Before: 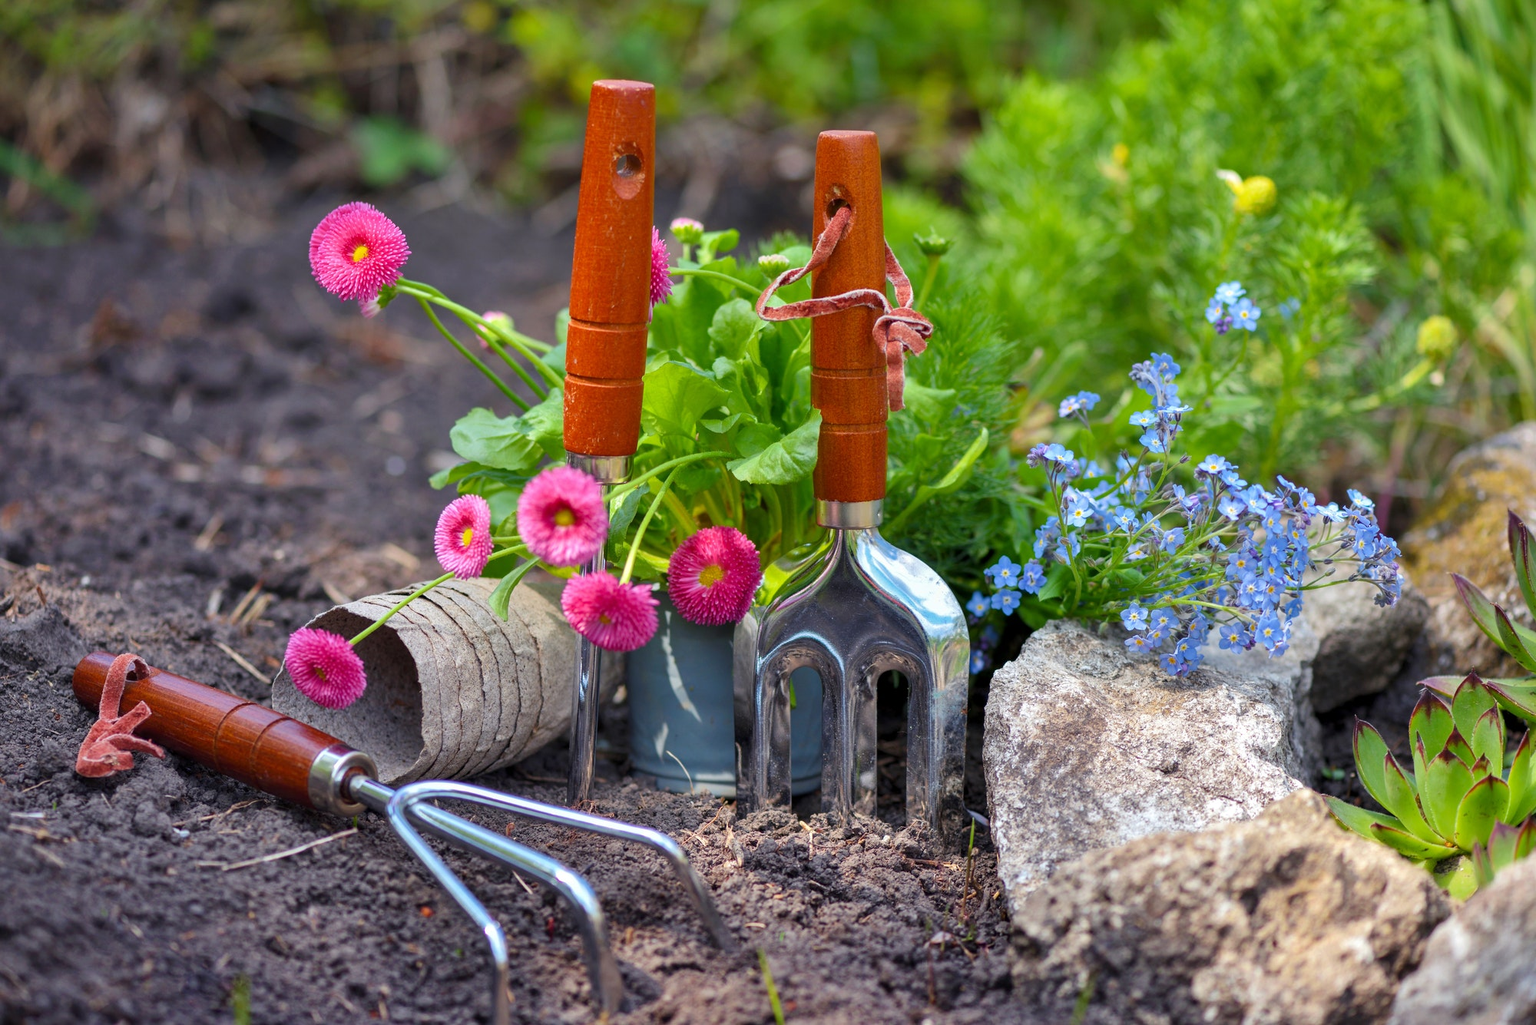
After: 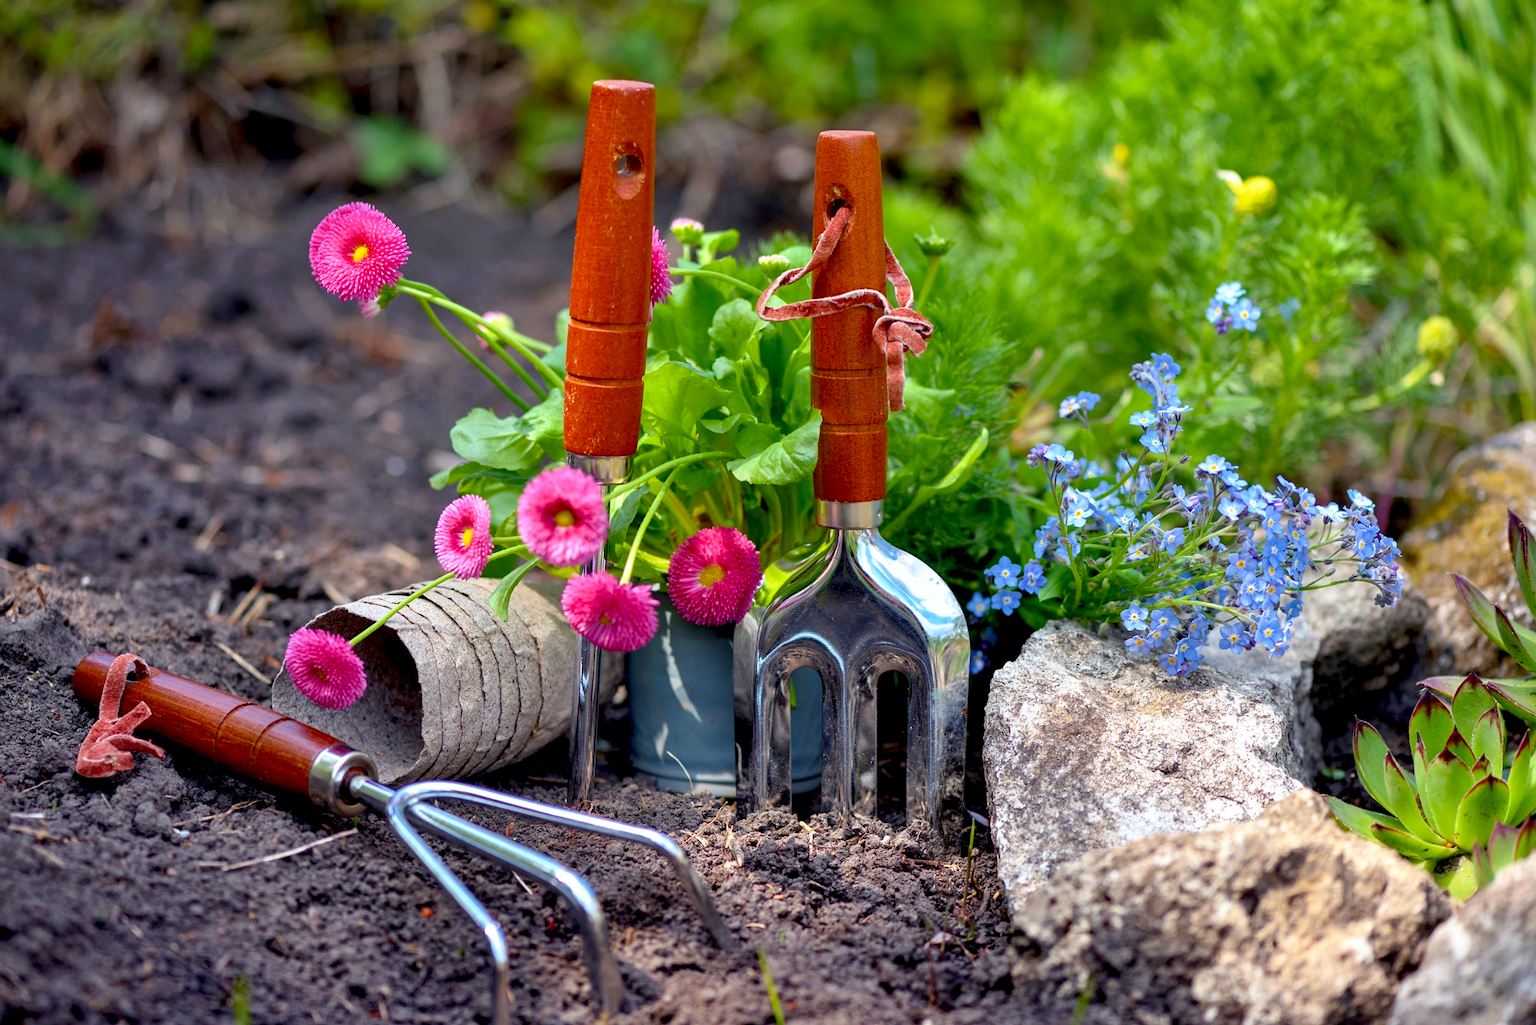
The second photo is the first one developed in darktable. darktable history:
base curve: curves: ch0 [(0.017, 0) (0.425, 0.441) (0.844, 0.933) (1, 1)], preserve colors none
shadows and highlights: shadows 0, highlights 40
